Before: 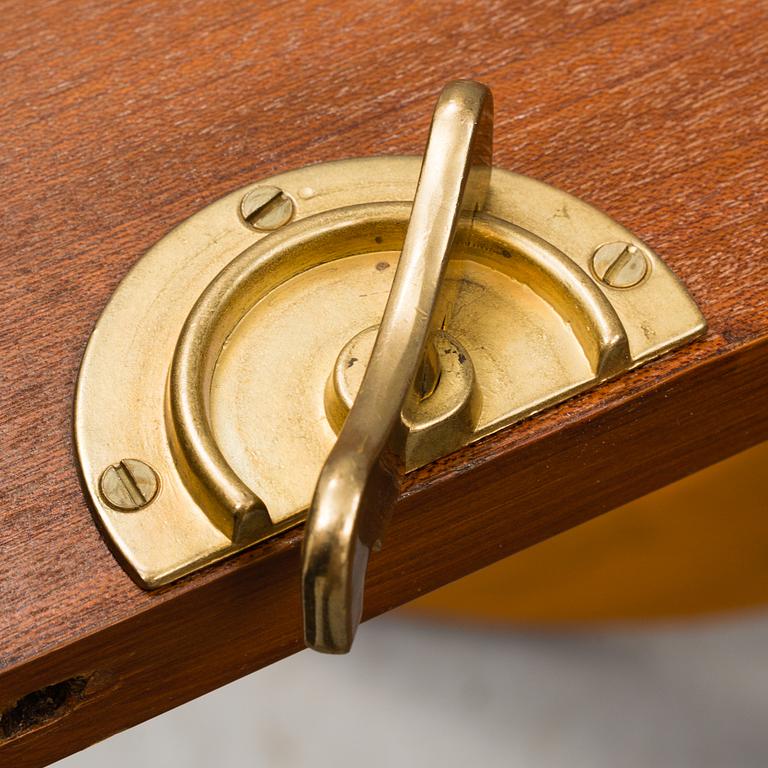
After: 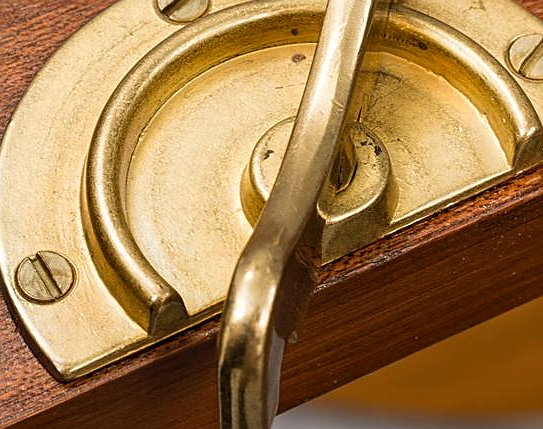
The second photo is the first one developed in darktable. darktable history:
sharpen: on, module defaults
crop: left 10.953%, top 27.156%, right 18.261%, bottom 16.957%
local contrast: on, module defaults
